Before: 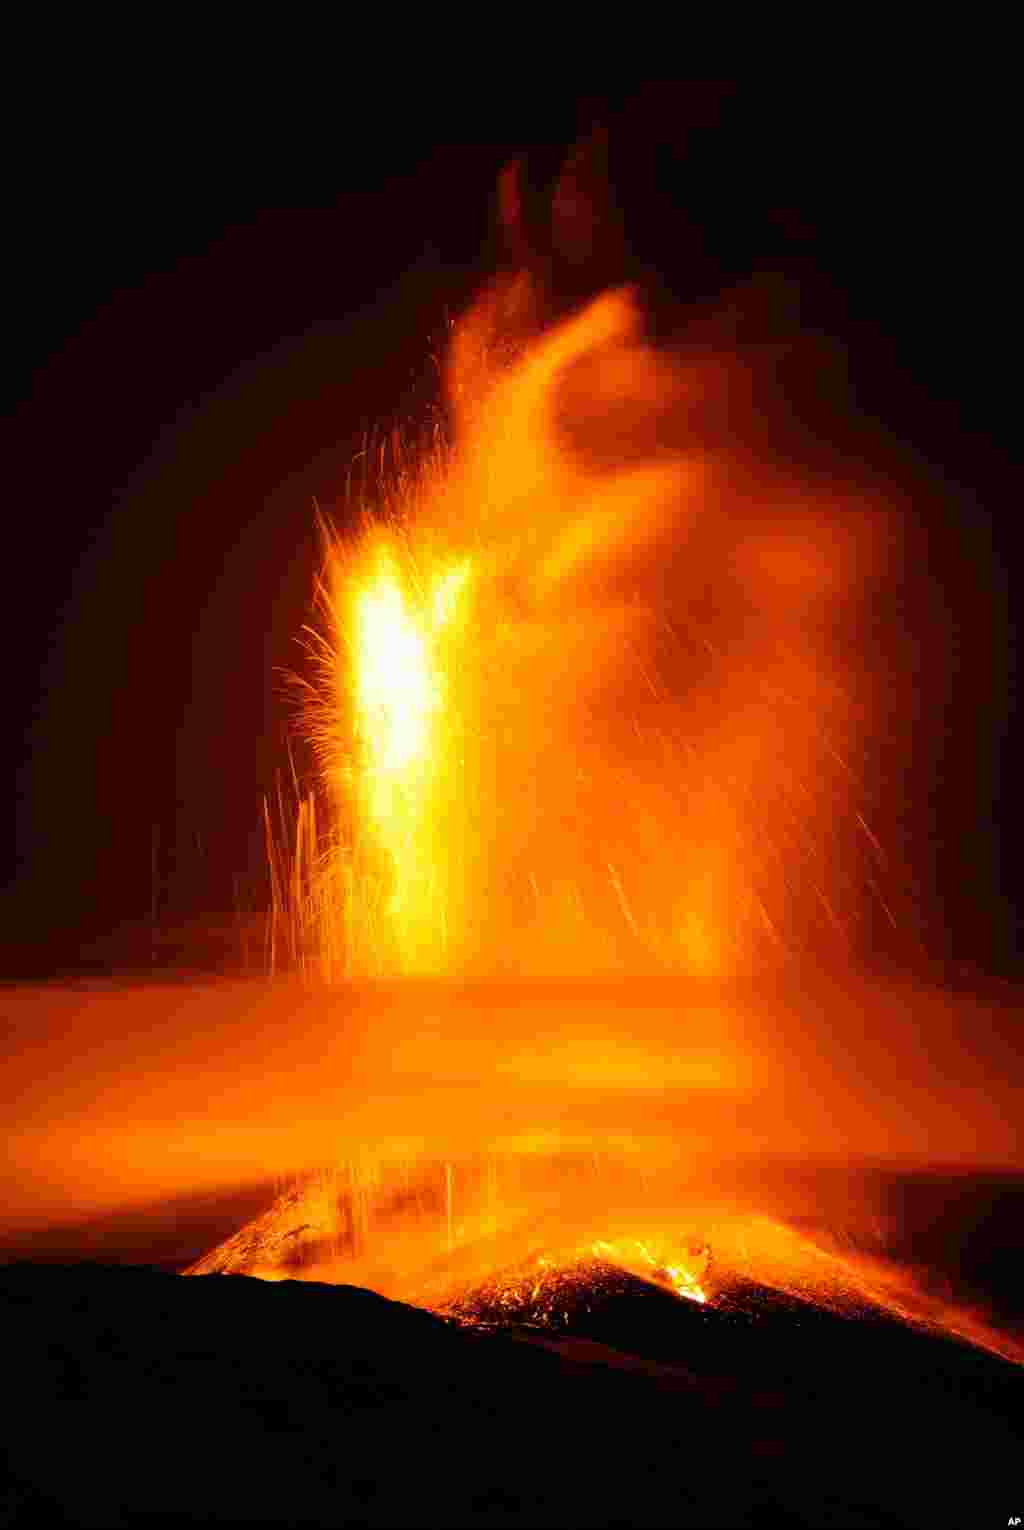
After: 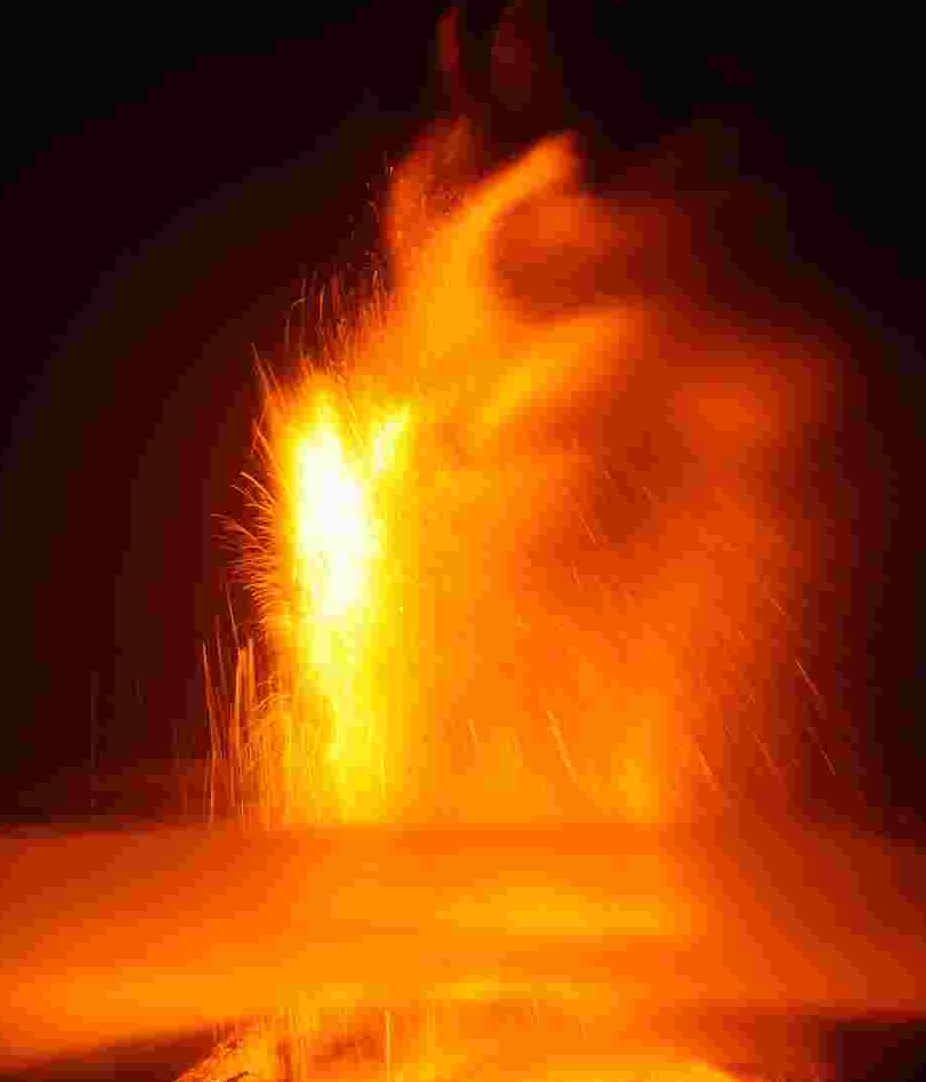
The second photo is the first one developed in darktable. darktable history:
crop: left 5.96%, top 10.03%, right 3.576%, bottom 19.191%
